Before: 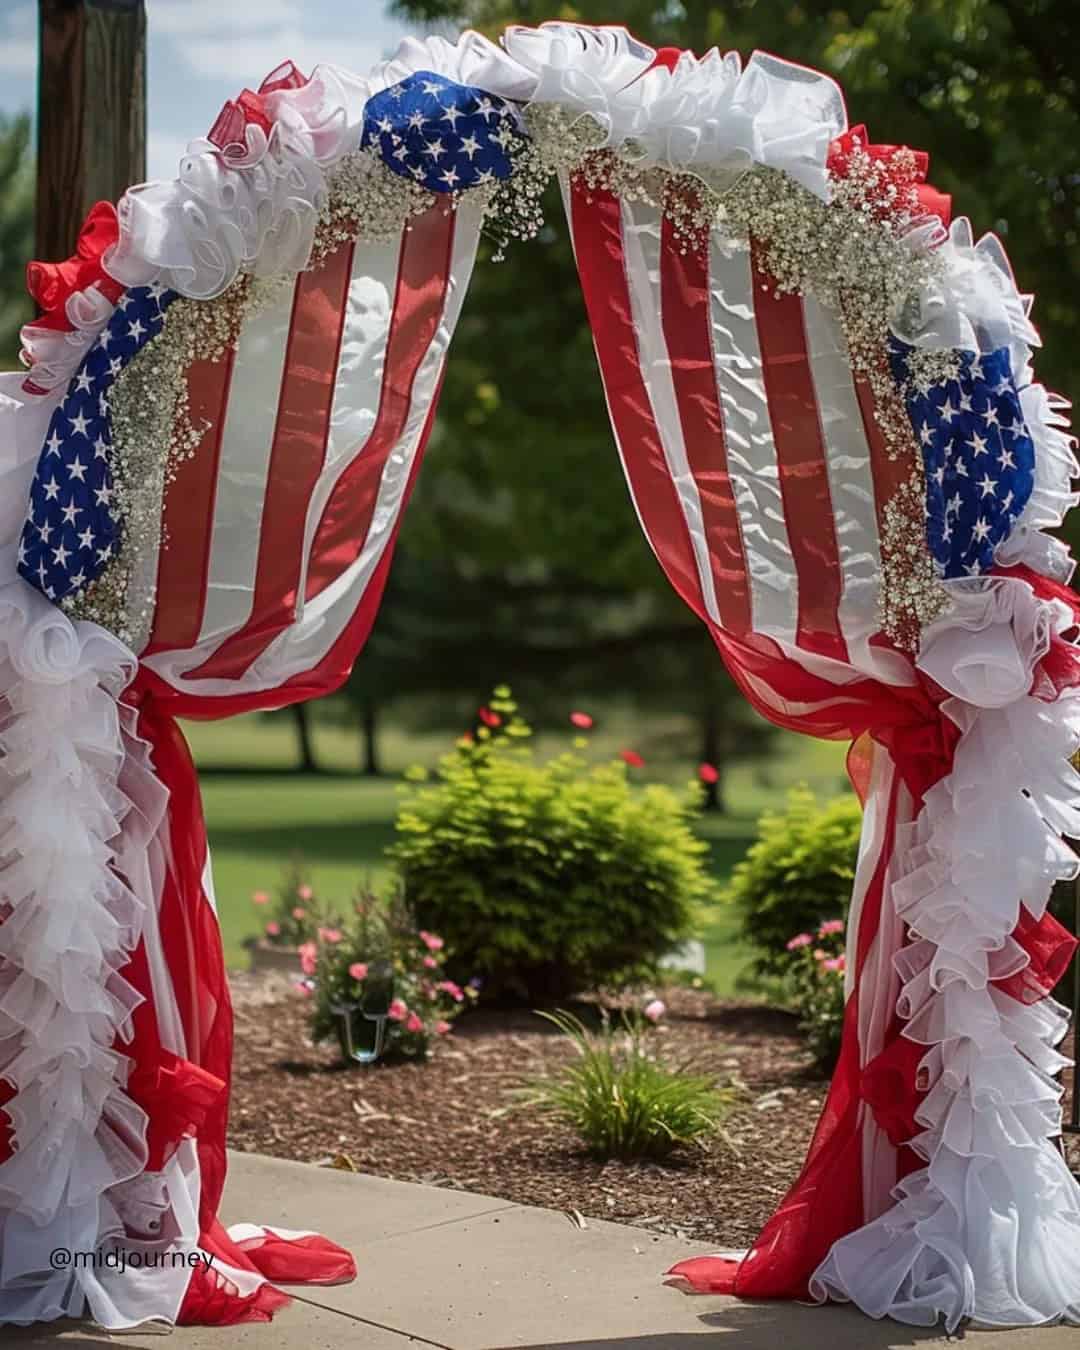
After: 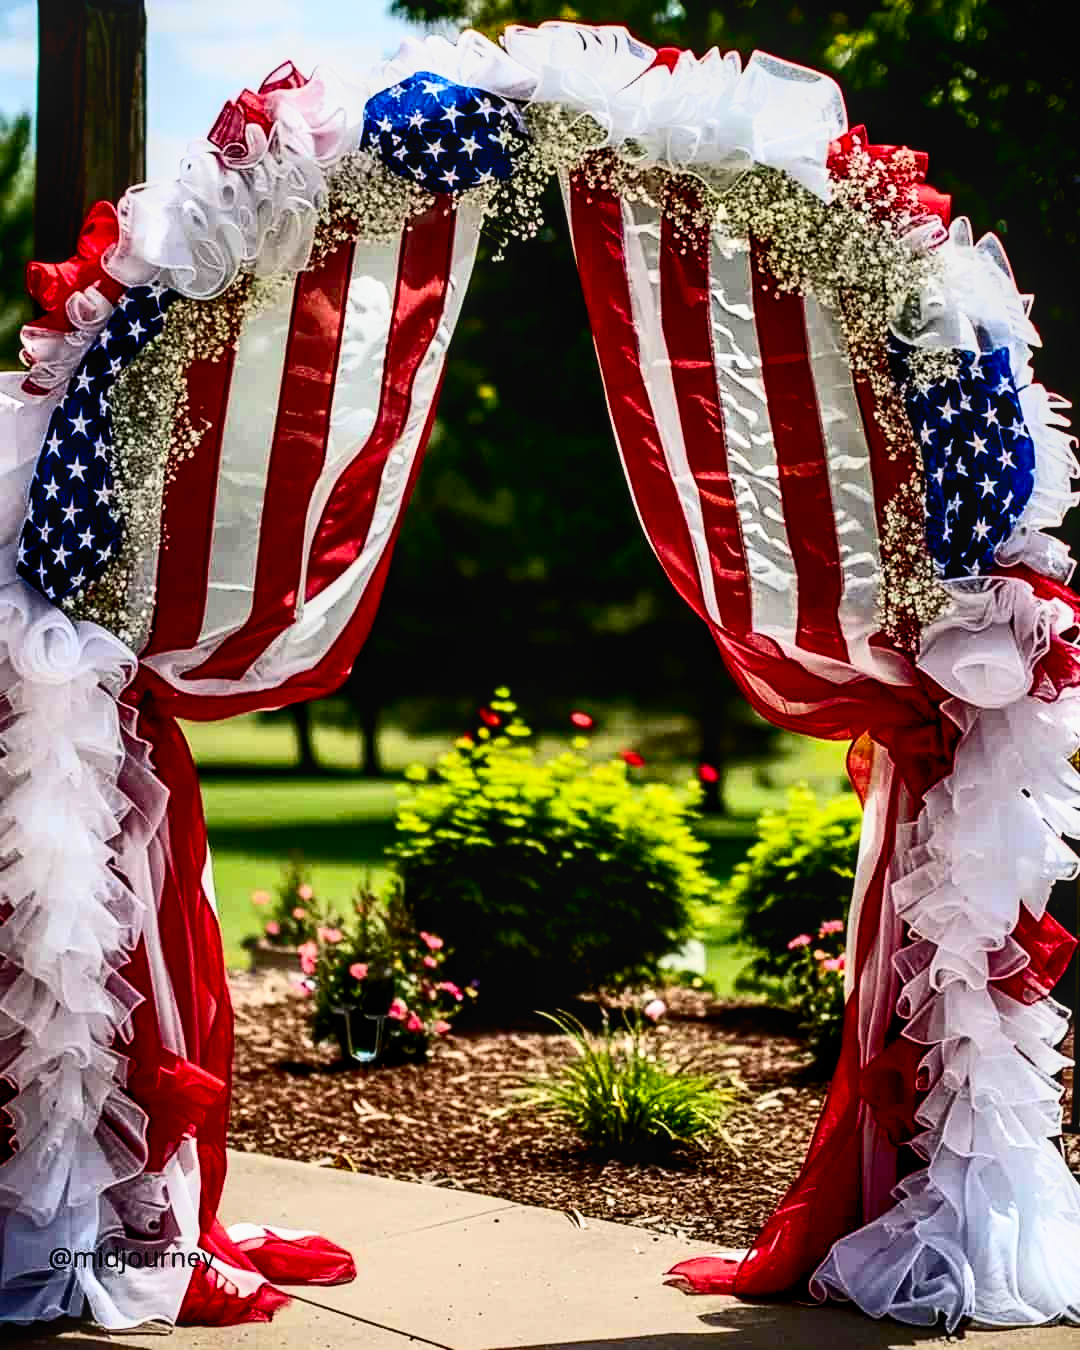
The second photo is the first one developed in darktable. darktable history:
color zones: curves: ch0 [(0.068, 0.464) (0.25, 0.5) (0.48, 0.508) (0.75, 0.536) (0.886, 0.476) (0.967, 0.456)]; ch1 [(0.066, 0.456) (0.25, 0.5) (0.616, 0.508) (0.746, 0.56) (0.934, 0.444)]
local contrast: on, module defaults
contrast brightness saturation: contrast 0.4, brightness 0.1, saturation 0.21
filmic rgb: black relative exposure -5.5 EV, white relative exposure 2.5 EV, threshold 3 EV, target black luminance 0%, hardness 4.51, latitude 67.35%, contrast 1.453, shadows ↔ highlights balance -3.52%, preserve chrominance no, color science v4 (2020), contrast in shadows soft, enable highlight reconstruction true
